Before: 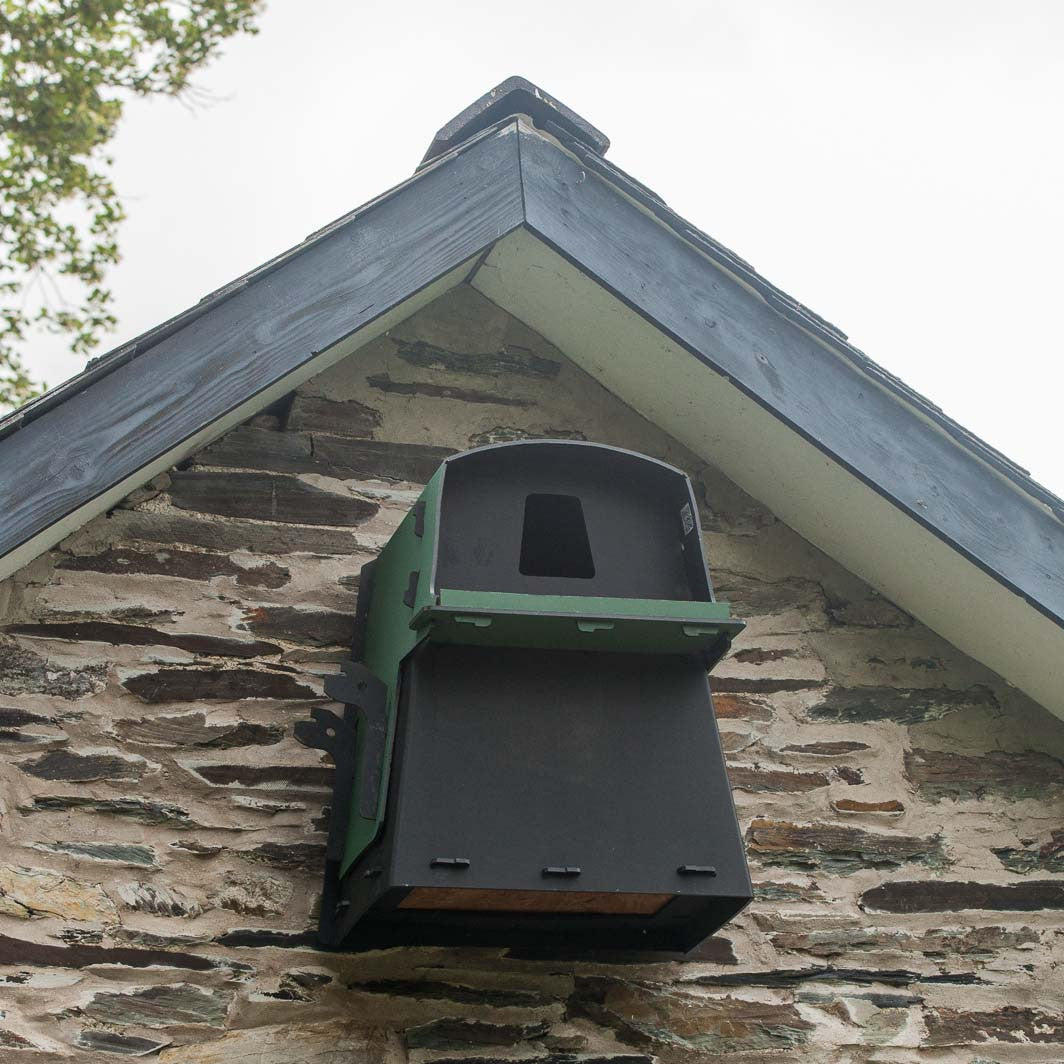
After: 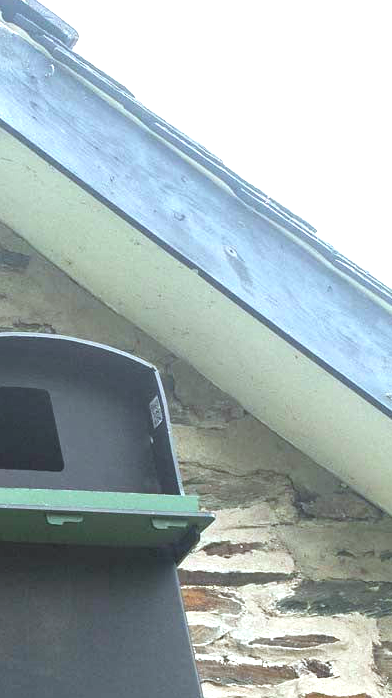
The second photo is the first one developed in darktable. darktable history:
exposure: black level correction 0, exposure 1.45 EV, compensate exposure bias true, compensate highlight preservation false
crop and rotate: left 49.936%, top 10.094%, right 13.136%, bottom 24.256%
white balance: red 0.925, blue 1.046
